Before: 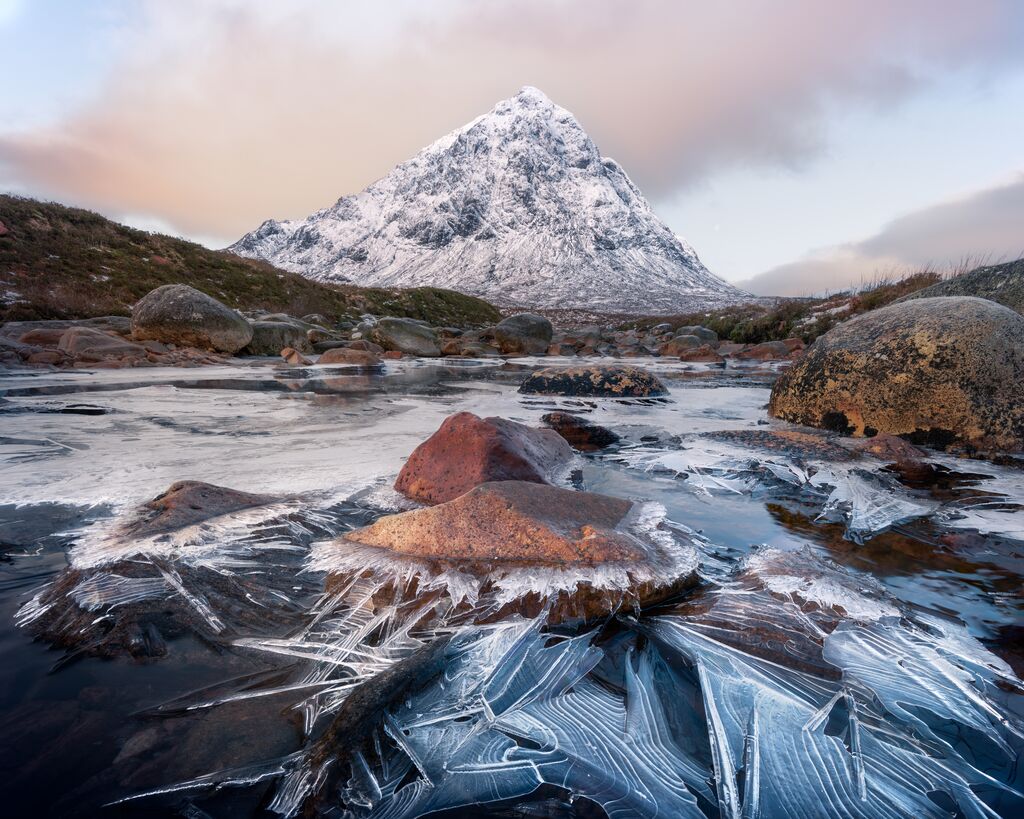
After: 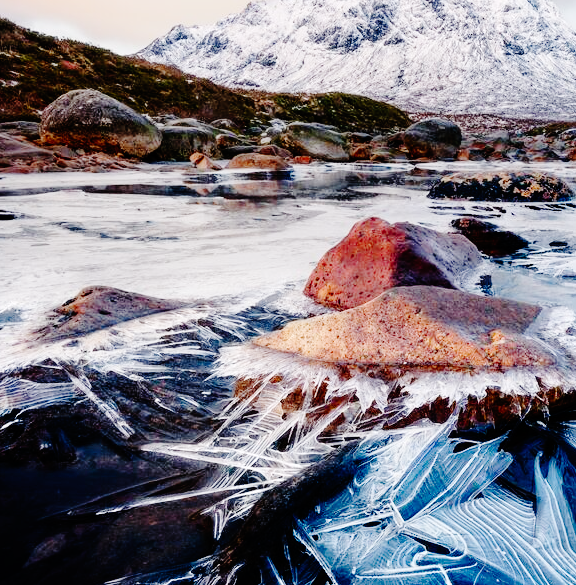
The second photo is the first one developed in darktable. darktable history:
base curve: curves: ch0 [(0, 0) (0.036, 0.01) (0.123, 0.254) (0.258, 0.504) (0.507, 0.748) (1, 1)], preserve colors none
crop: left 8.966%, top 23.852%, right 34.699%, bottom 4.703%
